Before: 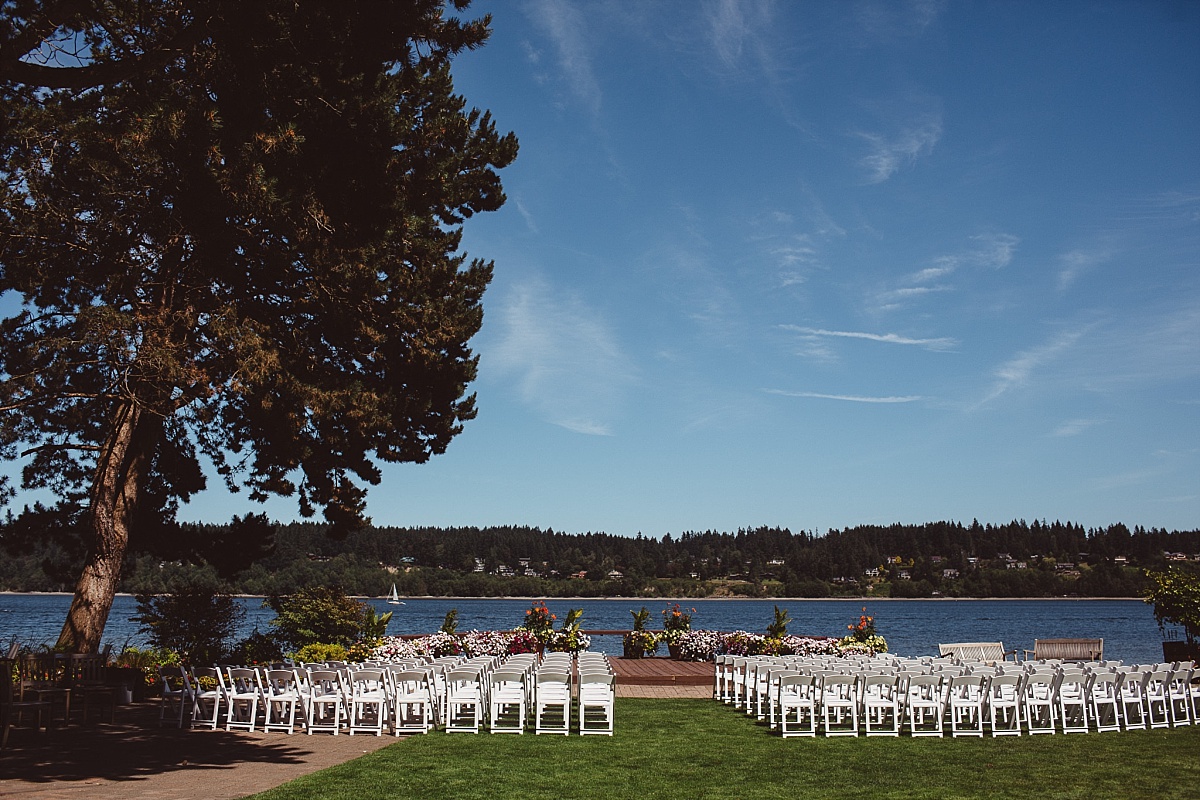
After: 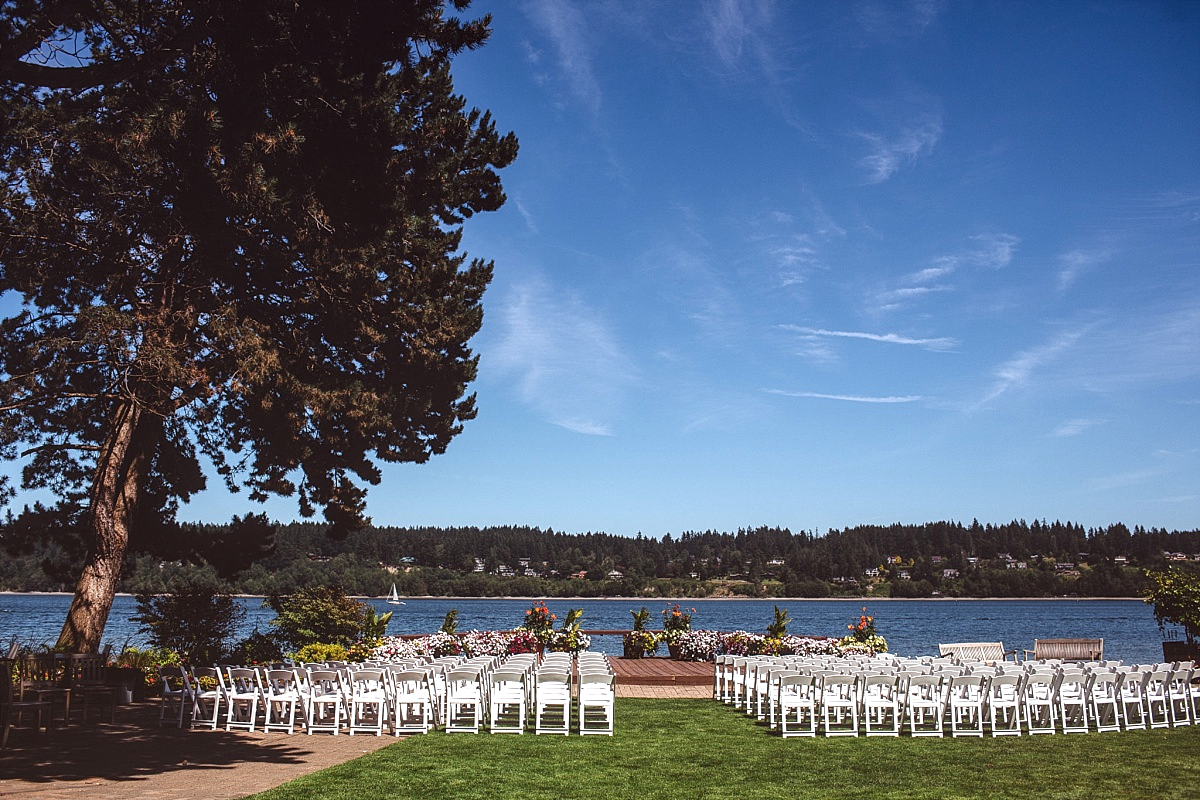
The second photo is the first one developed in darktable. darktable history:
tone equalizer: -7 EV 0.18 EV, -6 EV 0.12 EV, -5 EV 0.08 EV, -4 EV 0.04 EV, -2 EV -0.02 EV, -1 EV -0.04 EV, +0 EV -0.06 EV, luminance estimator HSV value / RGB max
local contrast: on, module defaults
graduated density: hue 238.83°, saturation 50%
exposure: black level correction 0, exposure 0.7 EV, compensate exposure bias true, compensate highlight preservation false
